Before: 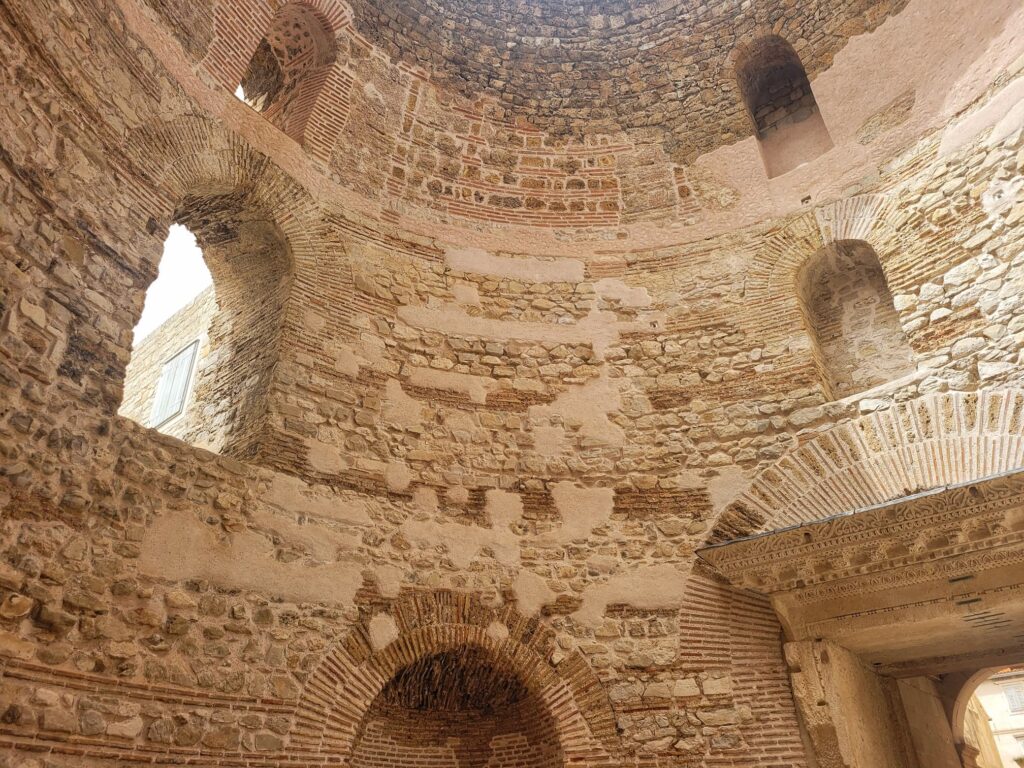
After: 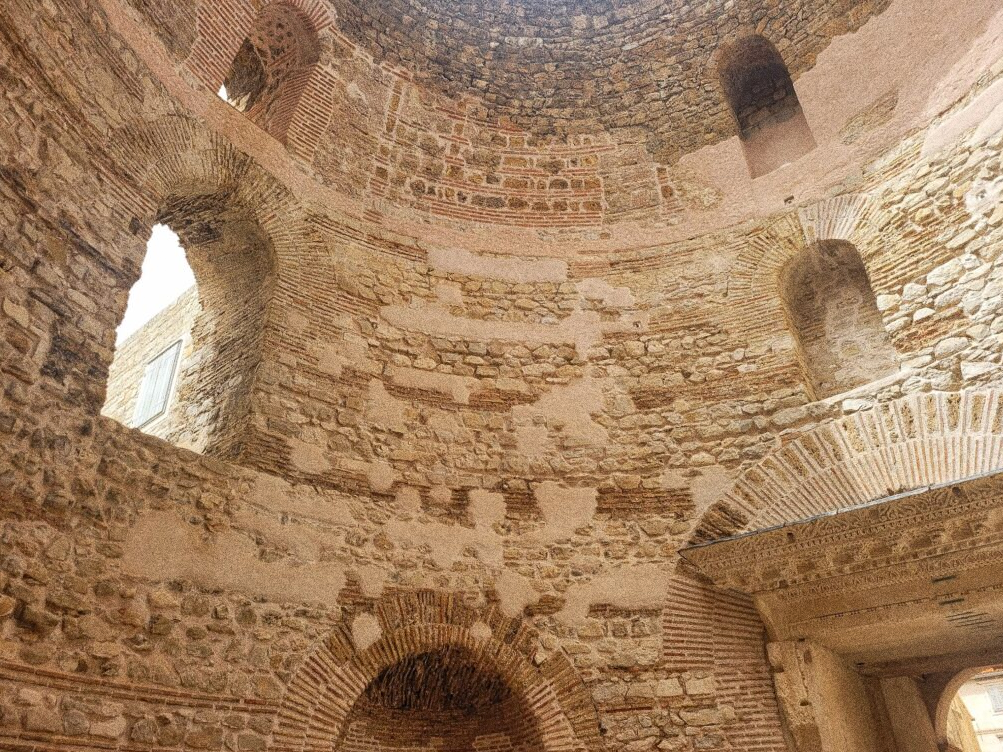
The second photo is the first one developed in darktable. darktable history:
grain: coarseness 0.09 ISO, strength 40%
crop: left 1.743%, right 0.268%, bottom 2.011%
